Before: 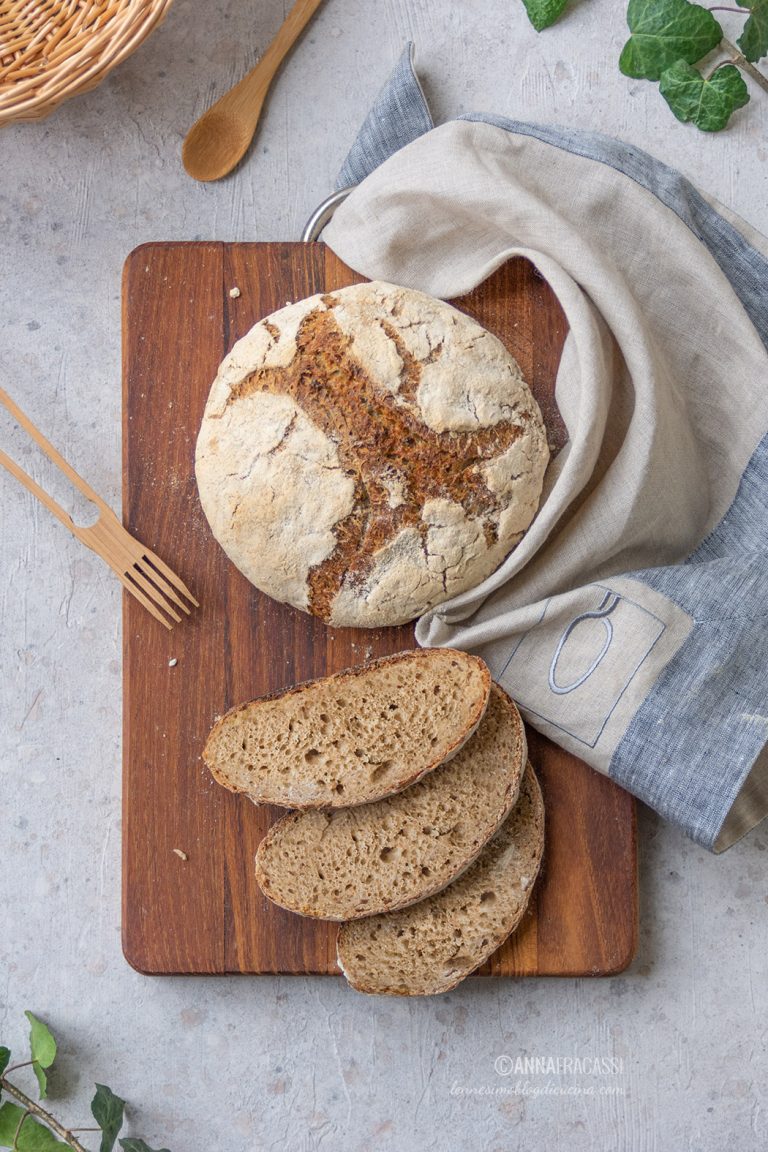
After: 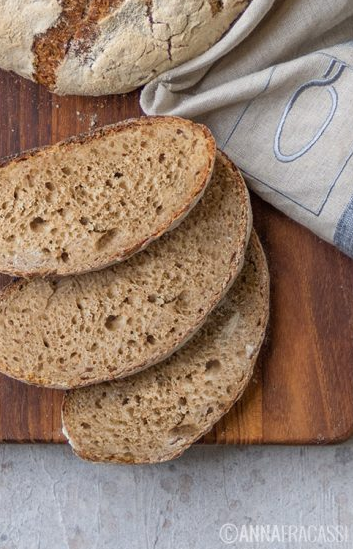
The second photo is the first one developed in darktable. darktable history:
crop: left 35.898%, top 46.232%, right 18.062%, bottom 6.106%
